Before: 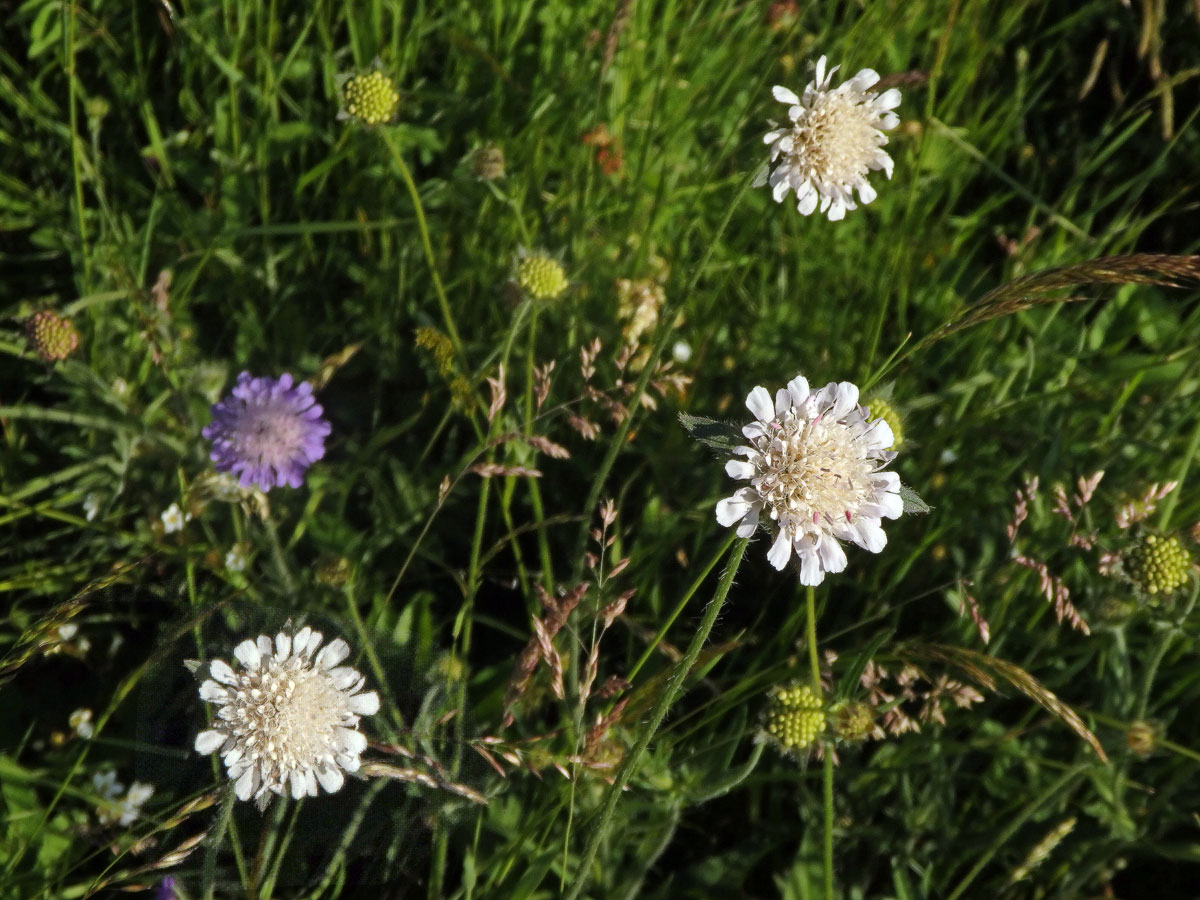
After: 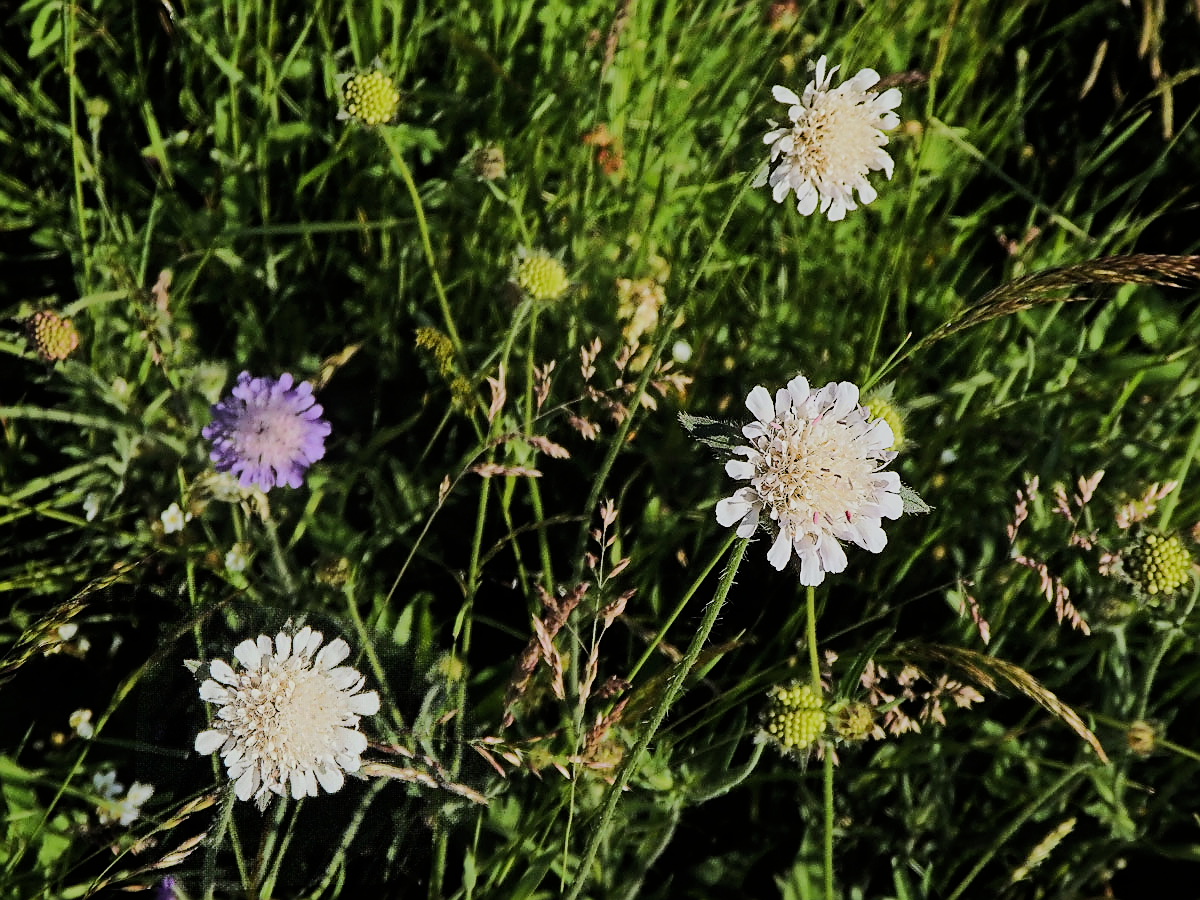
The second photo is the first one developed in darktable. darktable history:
filmic rgb: black relative exposure -7.65 EV, white relative exposure 4.56 EV, hardness 3.61
sharpen: radius 1.4, amount 1.25, threshold 0.7
rgb curve: curves: ch0 [(0, 0) (0.284, 0.292) (0.505, 0.644) (1, 1)]; ch1 [(0, 0) (0.284, 0.292) (0.505, 0.644) (1, 1)]; ch2 [(0, 0) (0.284, 0.292) (0.505, 0.644) (1, 1)], compensate middle gray true
